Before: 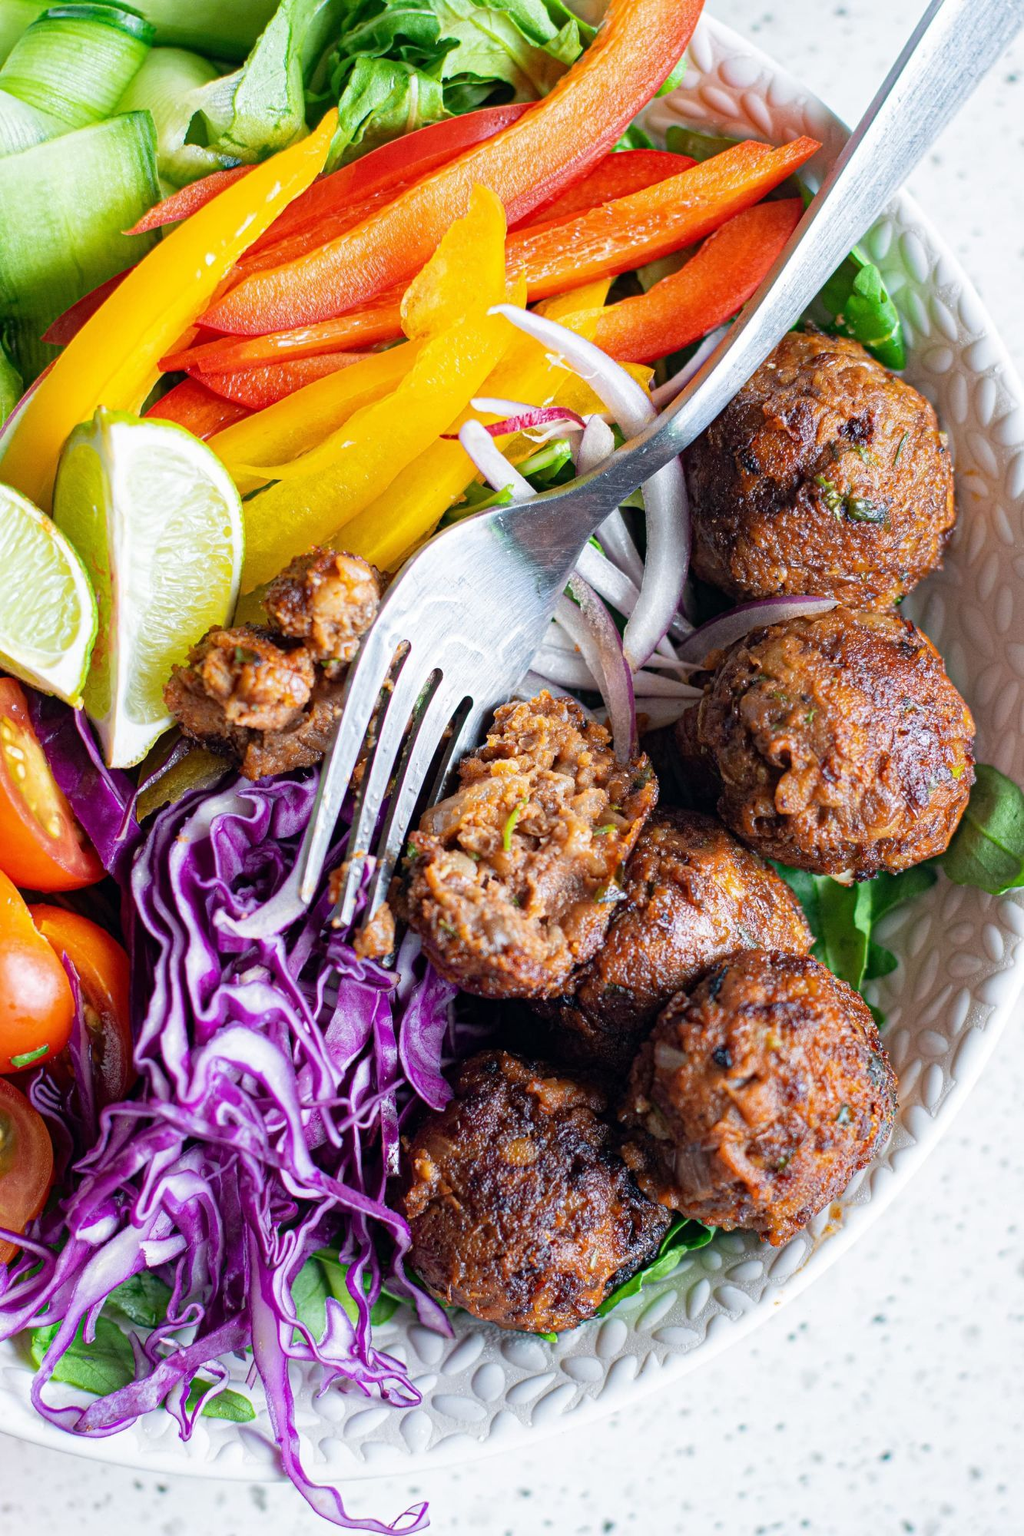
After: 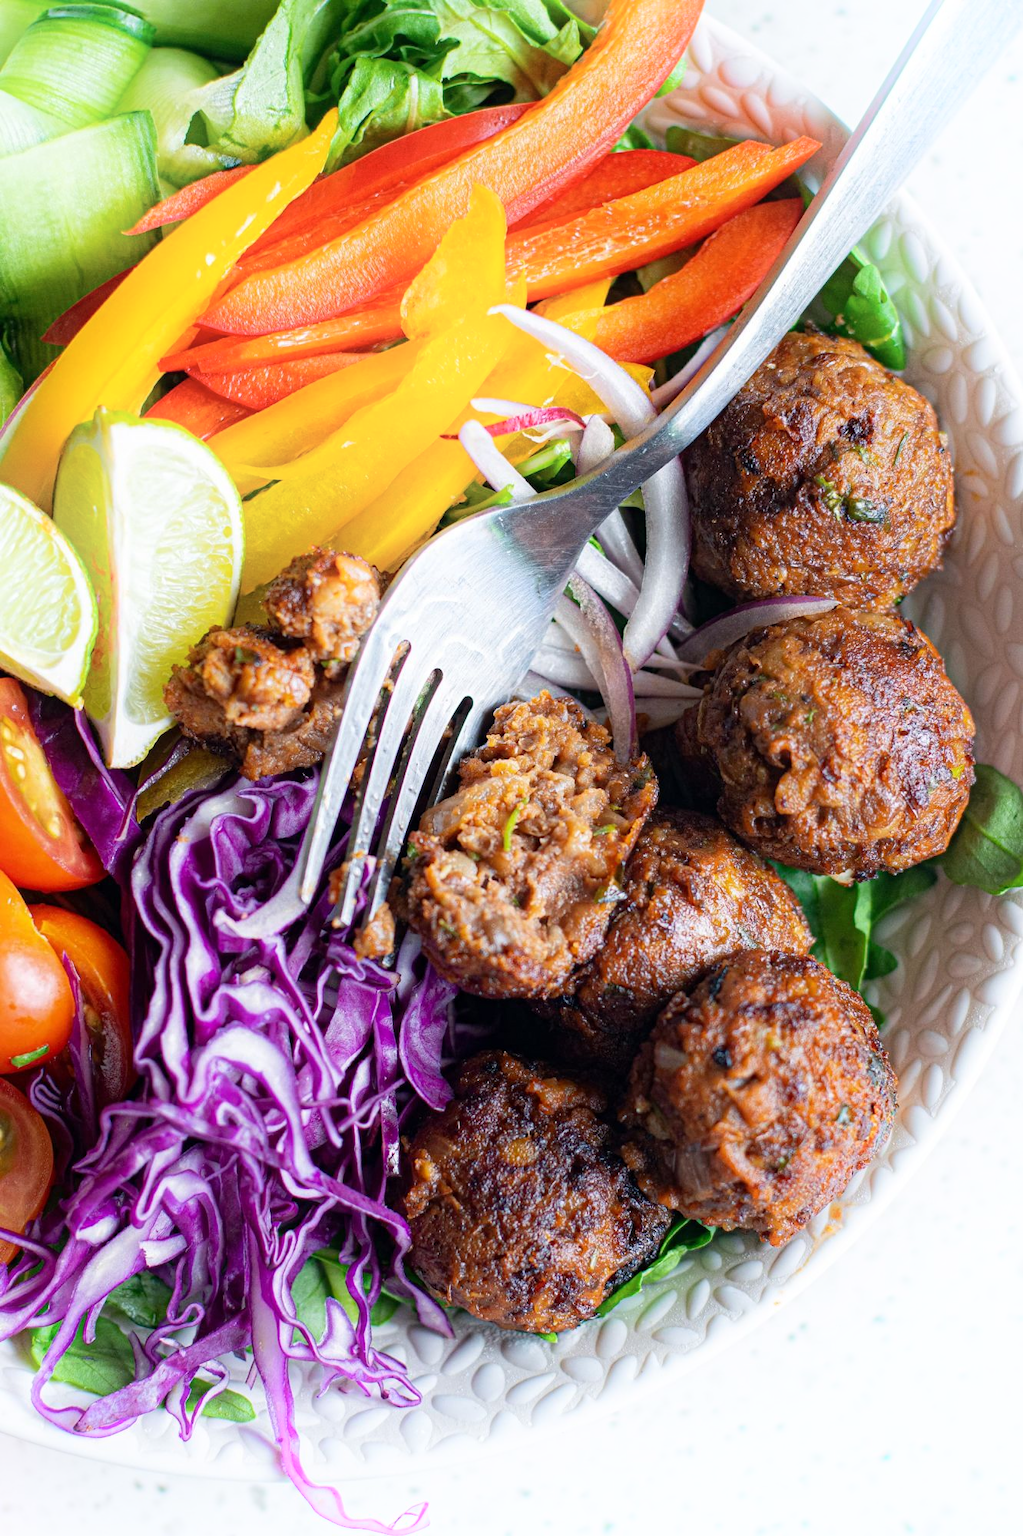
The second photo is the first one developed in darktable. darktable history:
shadows and highlights: shadows -39.92, highlights 64.55, soften with gaussian
